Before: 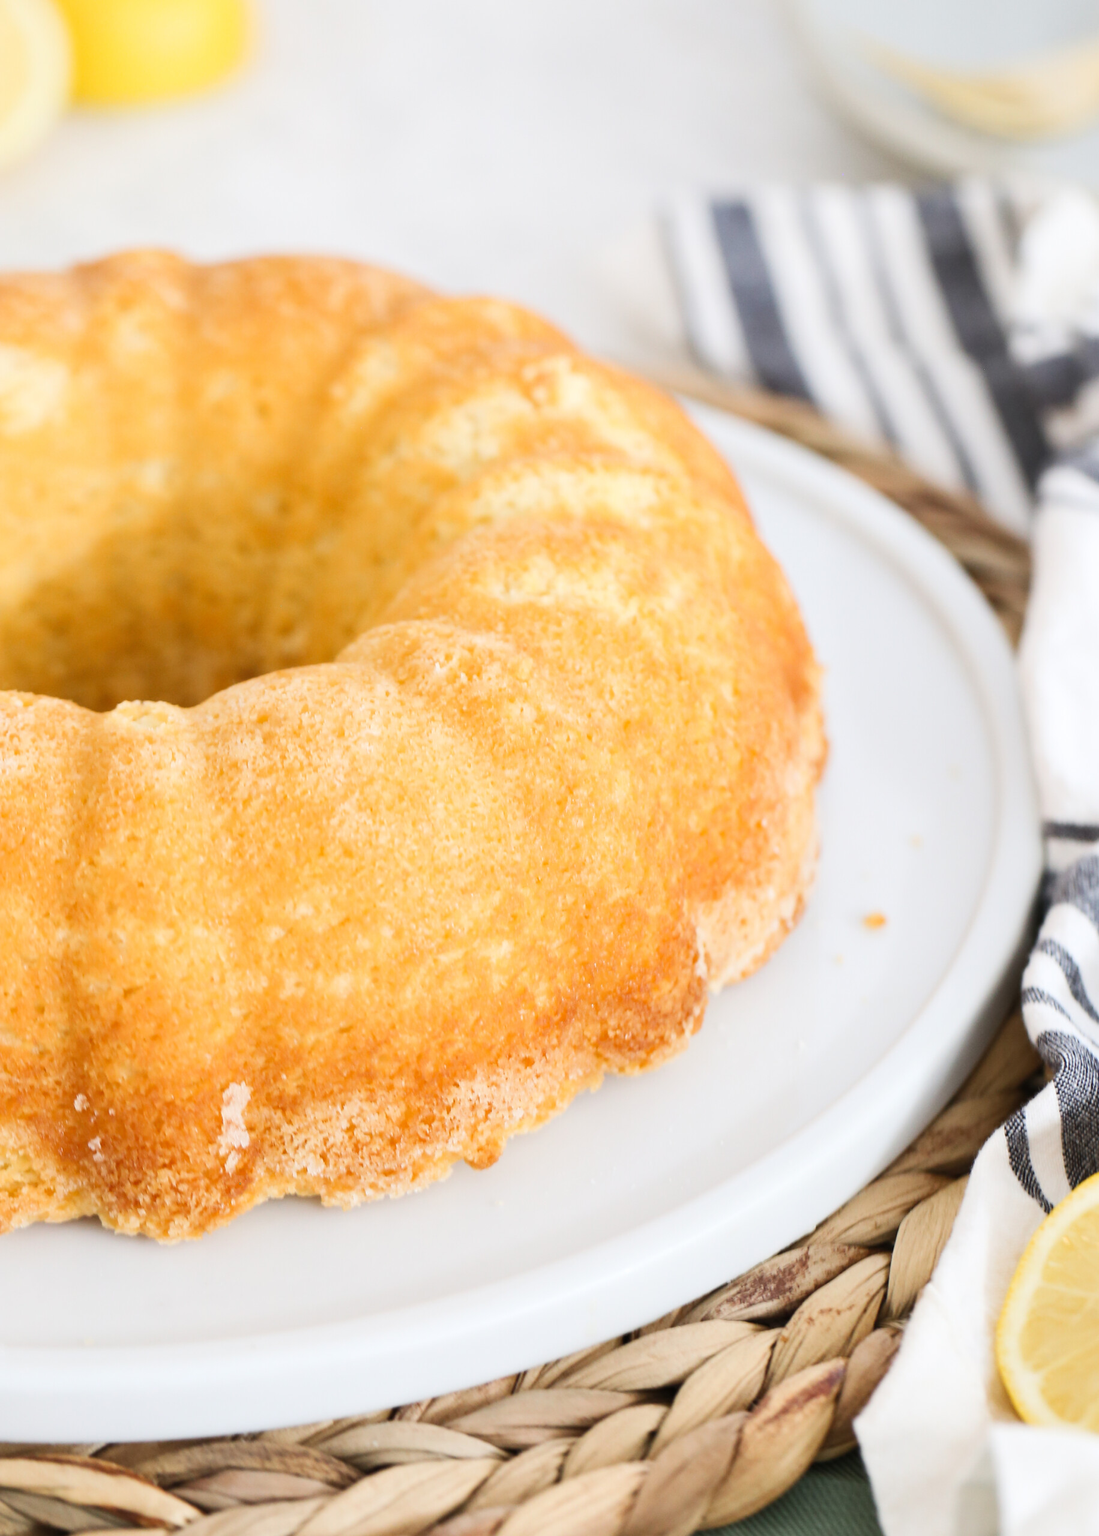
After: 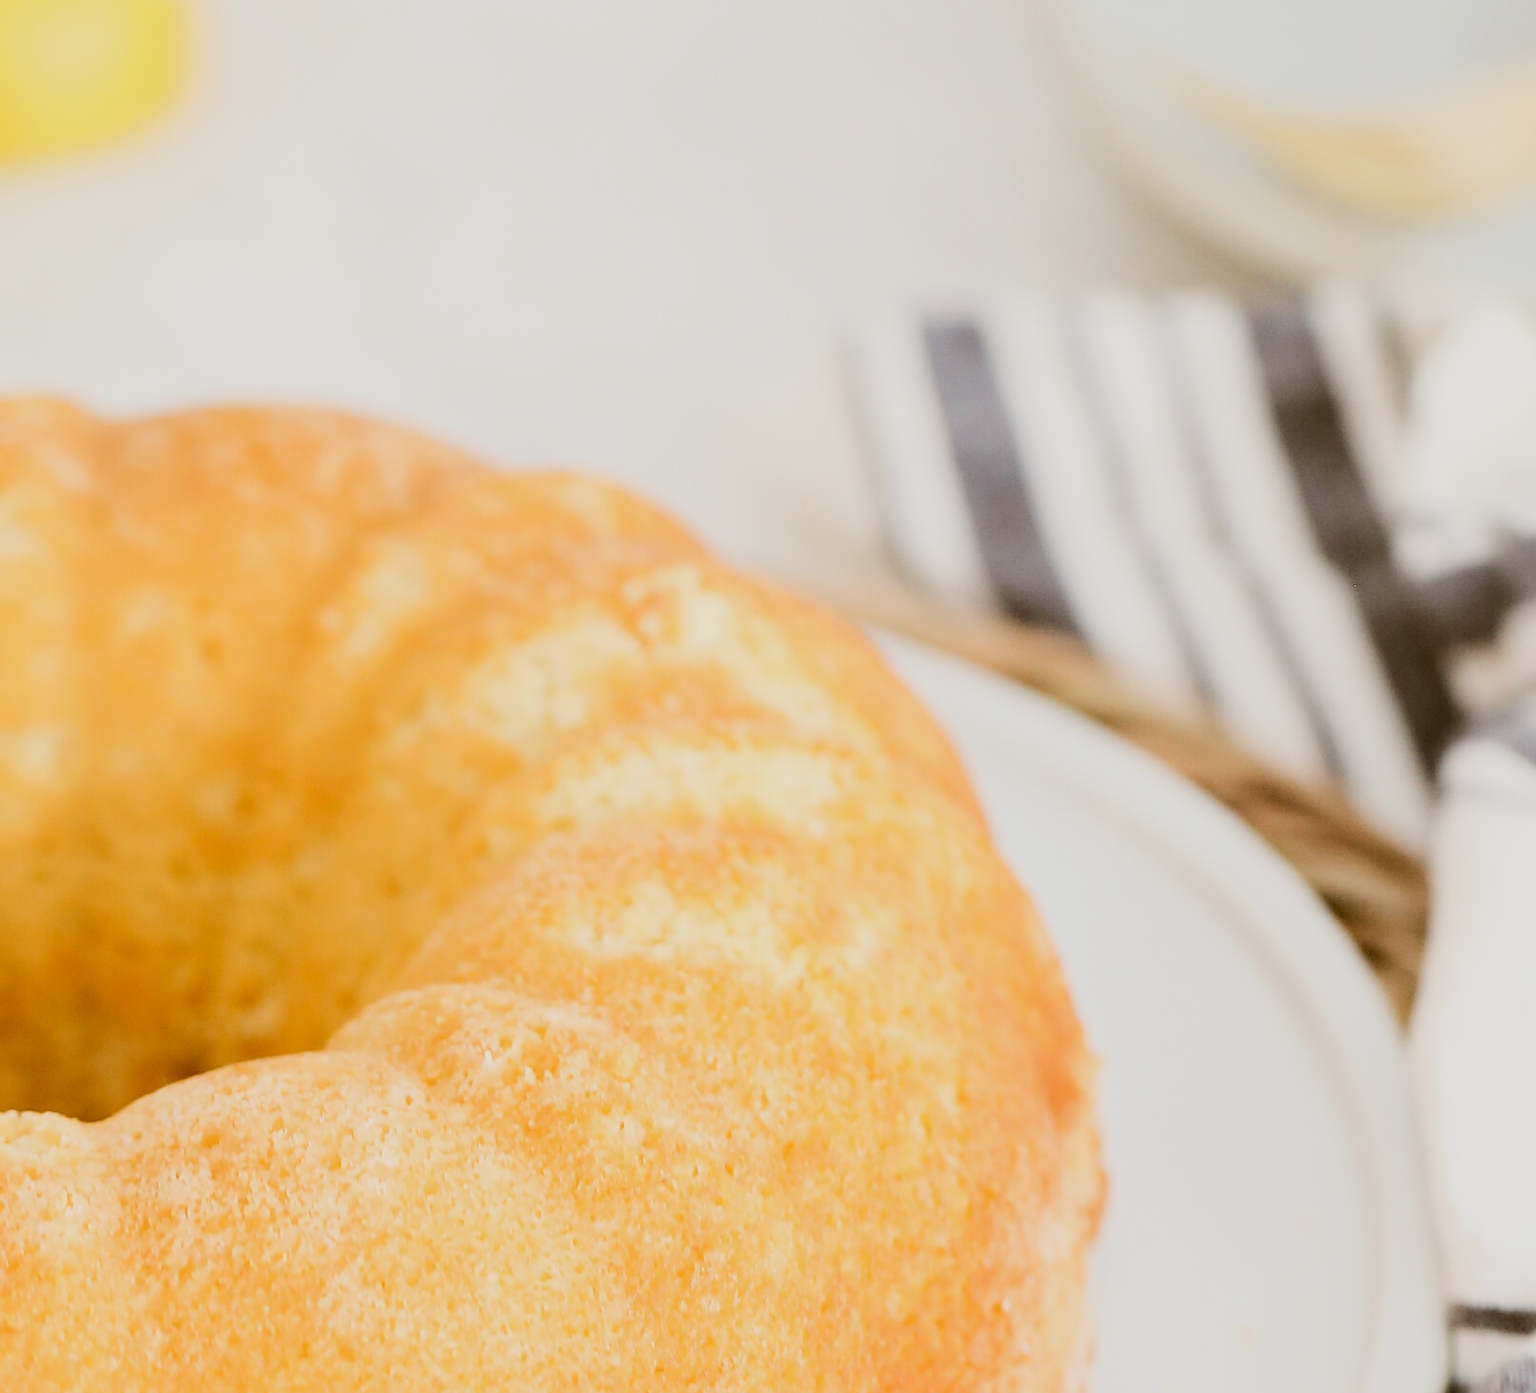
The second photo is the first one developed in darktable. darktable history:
crop and rotate: left 11.812%, bottom 42.776%
color correction: highlights a* -0.482, highlights b* 0.161, shadows a* 4.66, shadows b* 20.72
sharpen: on, module defaults
filmic rgb: black relative exposure -7.65 EV, white relative exposure 4.56 EV, hardness 3.61
tone equalizer: -8 EV -0.417 EV, -7 EV -0.389 EV, -6 EV -0.333 EV, -5 EV -0.222 EV, -3 EV 0.222 EV, -2 EV 0.333 EV, -1 EV 0.389 EV, +0 EV 0.417 EV, edges refinement/feathering 500, mask exposure compensation -1.25 EV, preserve details no
